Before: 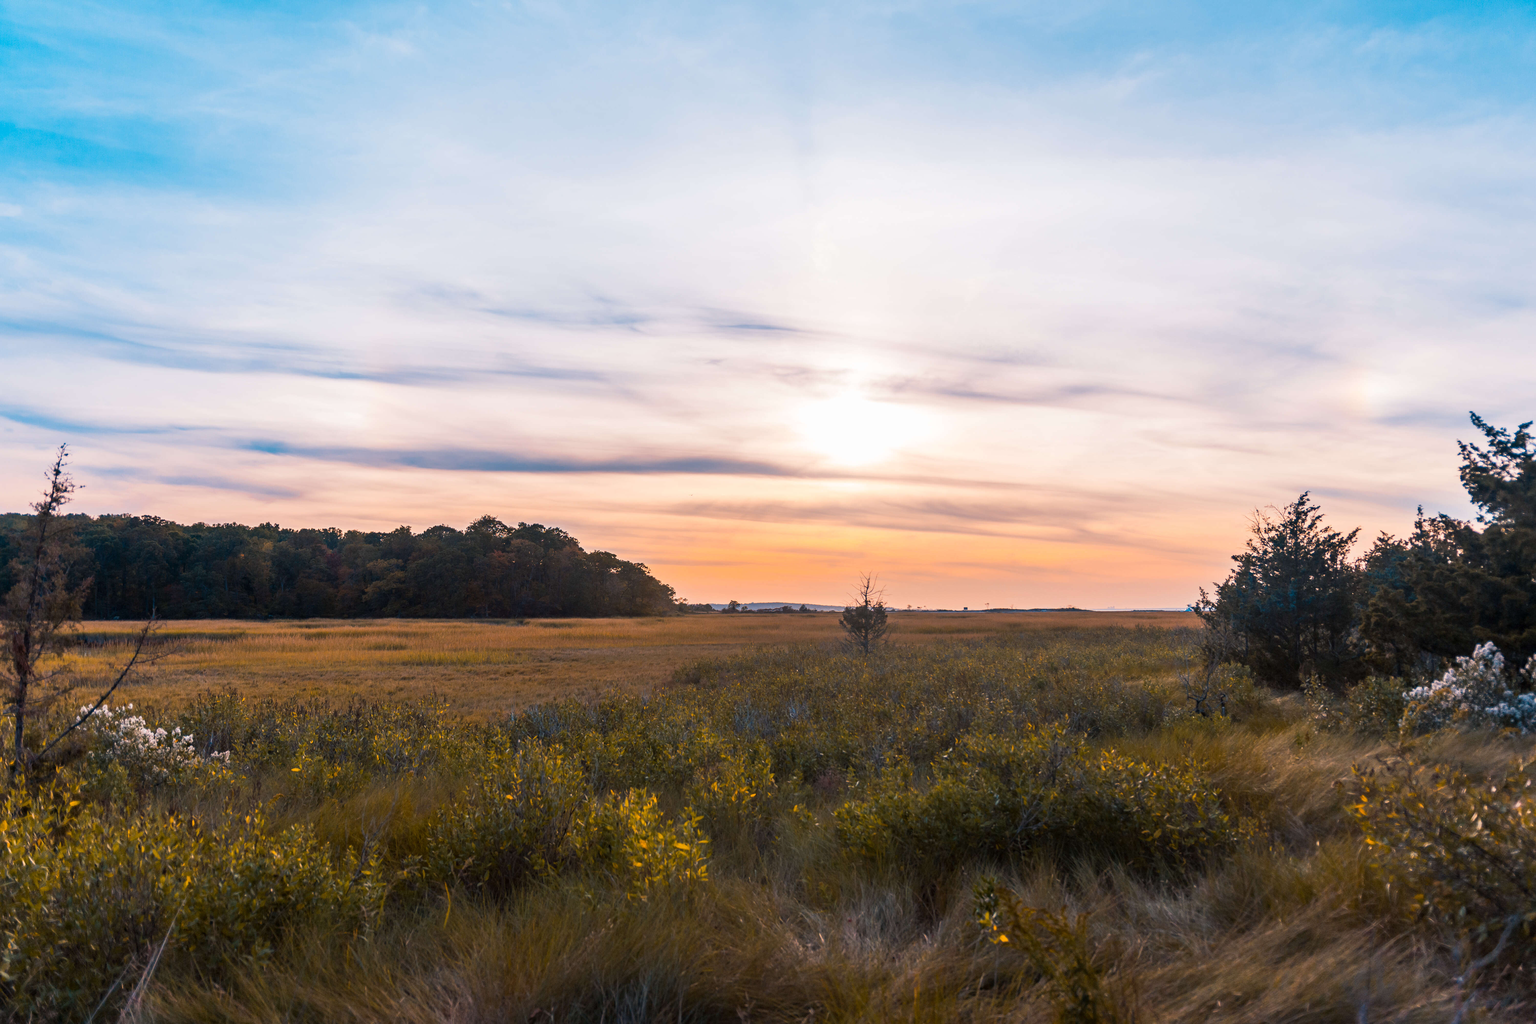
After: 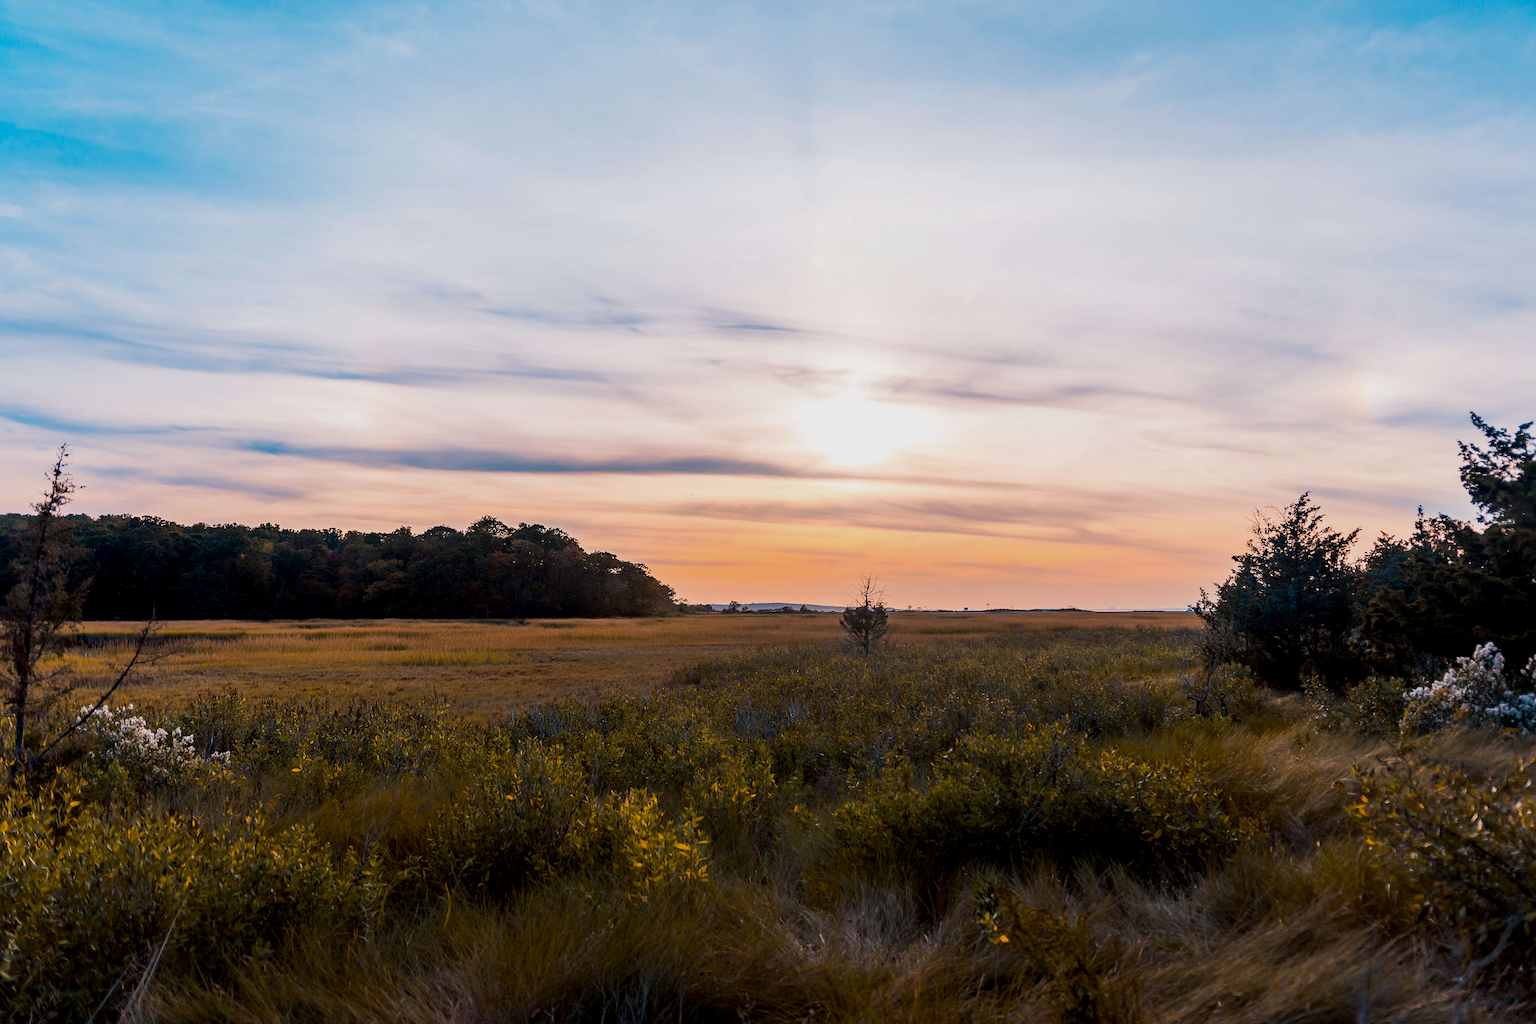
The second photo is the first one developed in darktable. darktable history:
exposure: black level correction 0.009, exposure -0.668 EV, compensate highlight preservation false
tone equalizer: -8 EV -0.416 EV, -7 EV -0.39 EV, -6 EV -0.334 EV, -5 EV -0.239 EV, -3 EV 0.211 EV, -2 EV 0.345 EV, -1 EV 0.364 EV, +0 EV 0.398 EV
sharpen: on, module defaults
